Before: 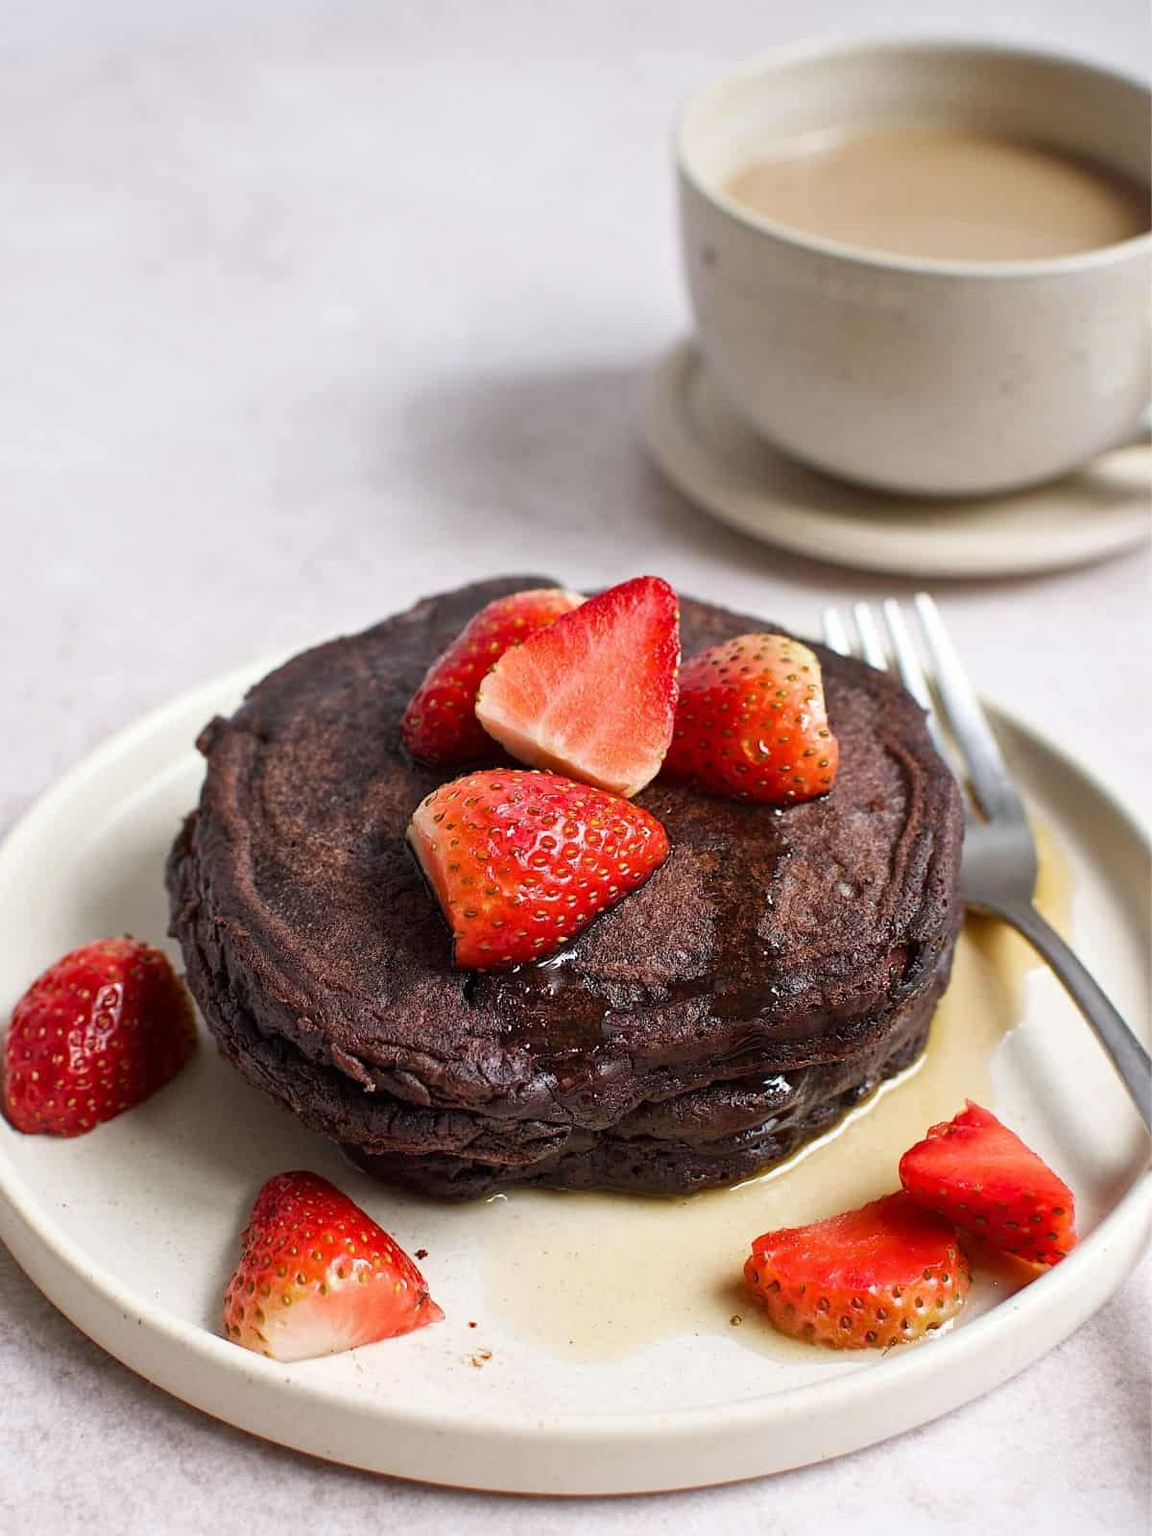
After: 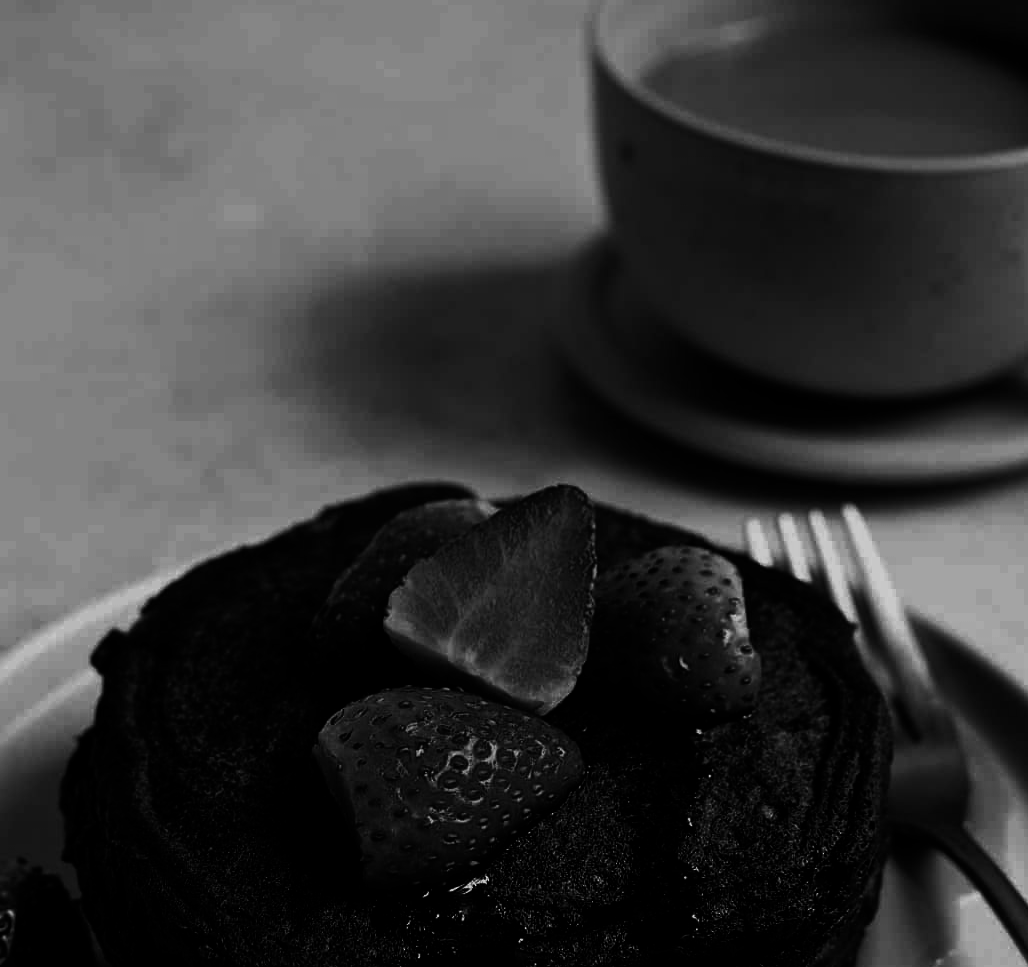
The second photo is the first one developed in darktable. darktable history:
color balance: lift [1.016, 0.983, 1, 1.017], gamma [0.78, 1.018, 1.043, 0.957], gain [0.786, 1.063, 0.937, 1.017], input saturation 118.26%, contrast 13.43%, contrast fulcrum 21.62%, output saturation 82.76%
color calibration: output gray [0.21, 0.42, 0.37, 0], gray › normalize channels true, illuminant same as pipeline (D50), adaptation XYZ, x 0.346, y 0.359, gamut compression 0
crop and rotate: left 9.345%, top 7.22%, right 4.982%, bottom 32.331%
contrast brightness saturation: contrast 0.02, brightness -1, saturation -1
